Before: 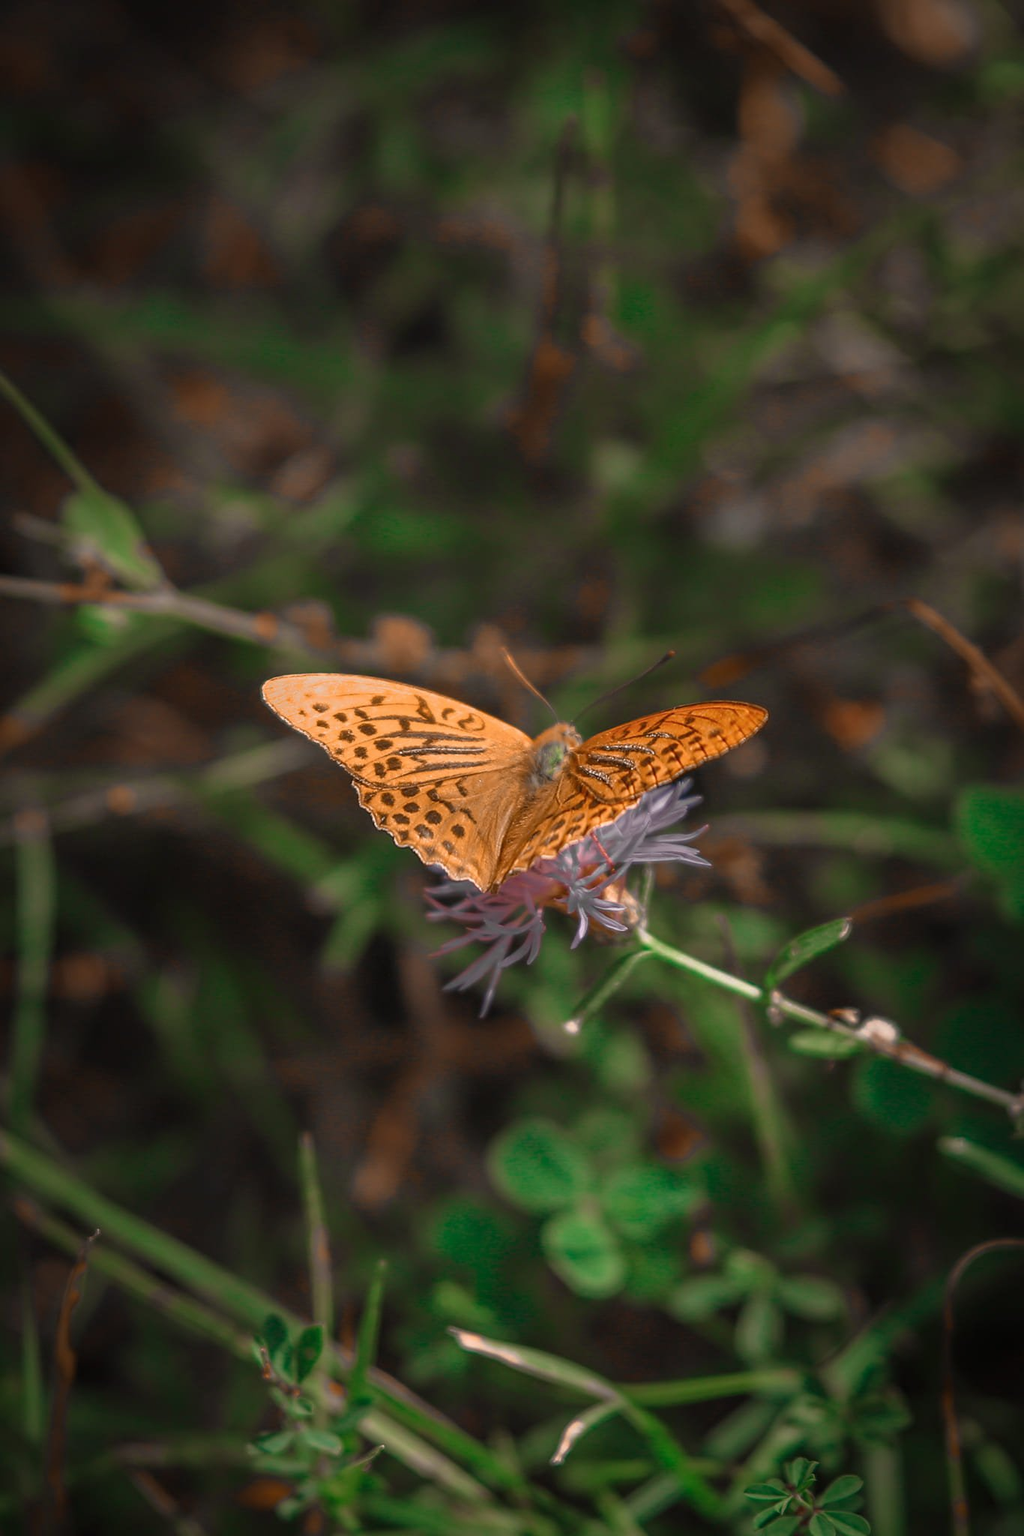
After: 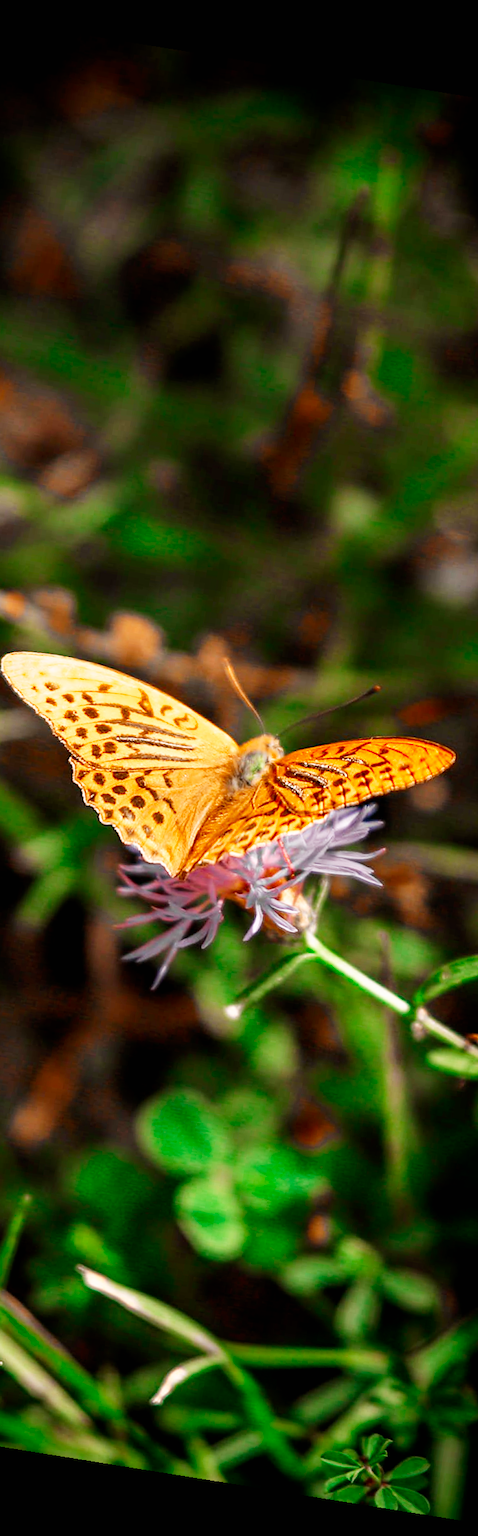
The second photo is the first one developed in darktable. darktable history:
rotate and perspective: rotation 9.12°, automatic cropping off
exposure: black level correction 0.01, exposure 0.014 EV, compensate highlight preservation false
crop: left 31.229%, right 27.105%
base curve: curves: ch0 [(0, 0) (0.007, 0.004) (0.027, 0.03) (0.046, 0.07) (0.207, 0.54) (0.442, 0.872) (0.673, 0.972) (1, 1)], preserve colors none
